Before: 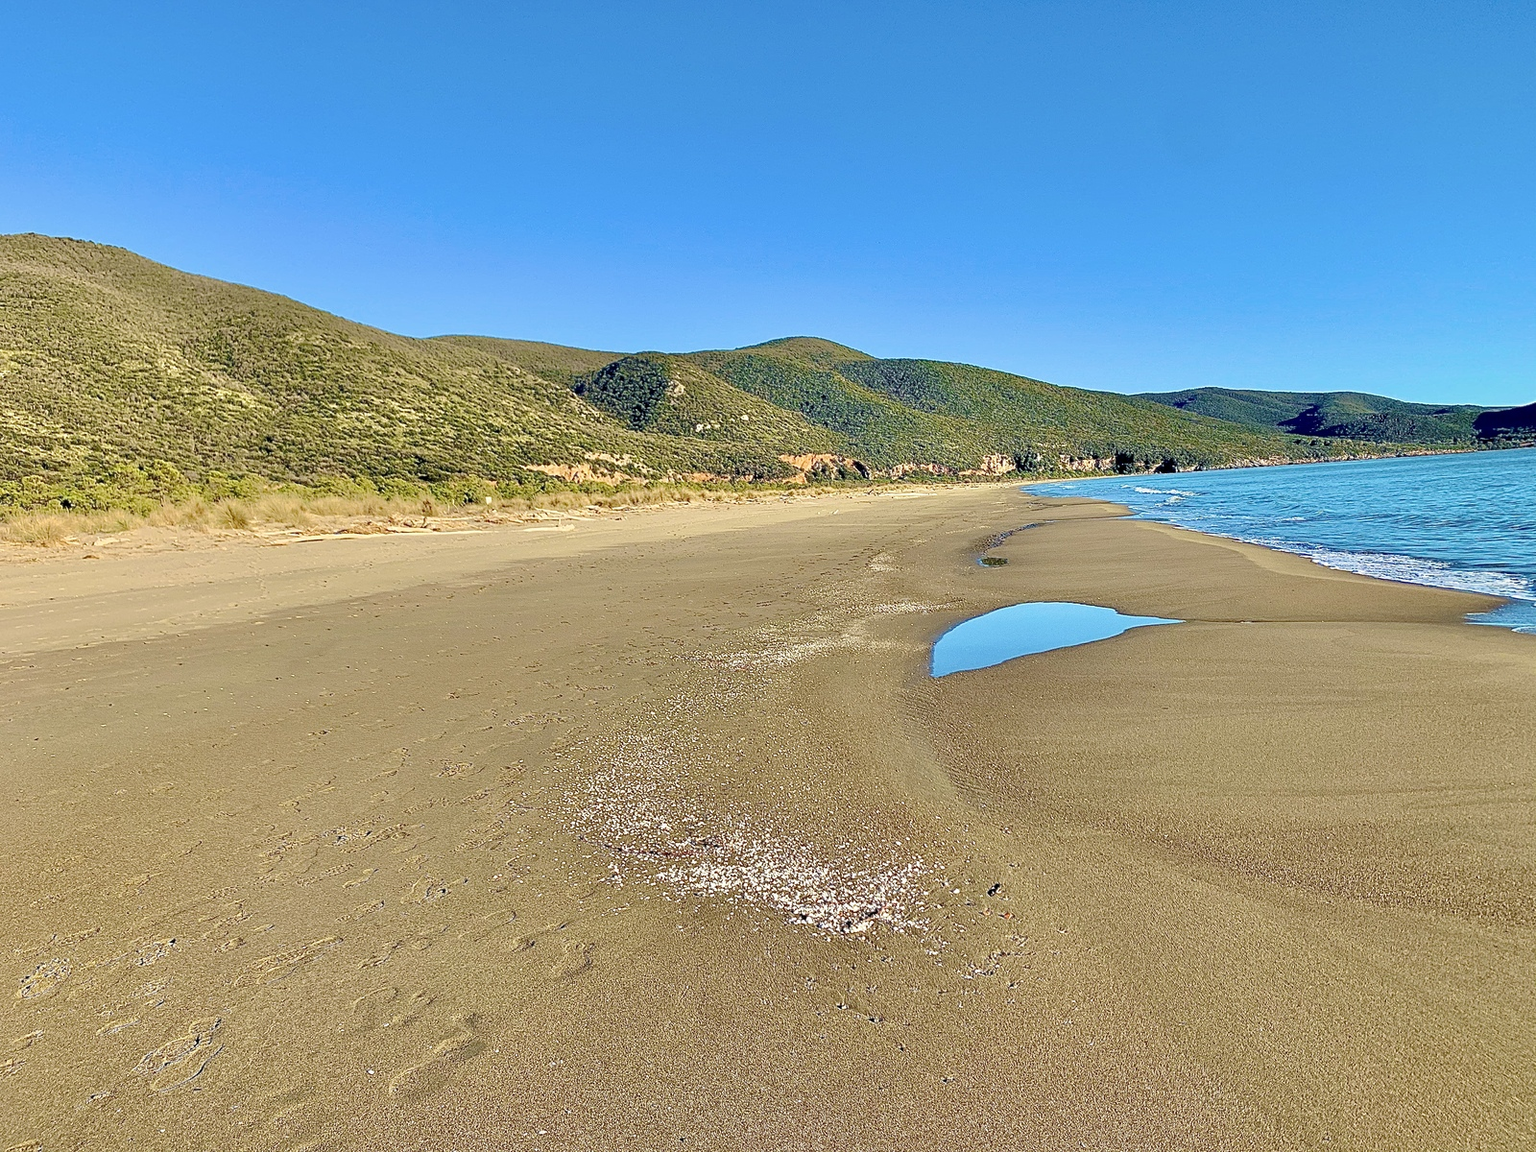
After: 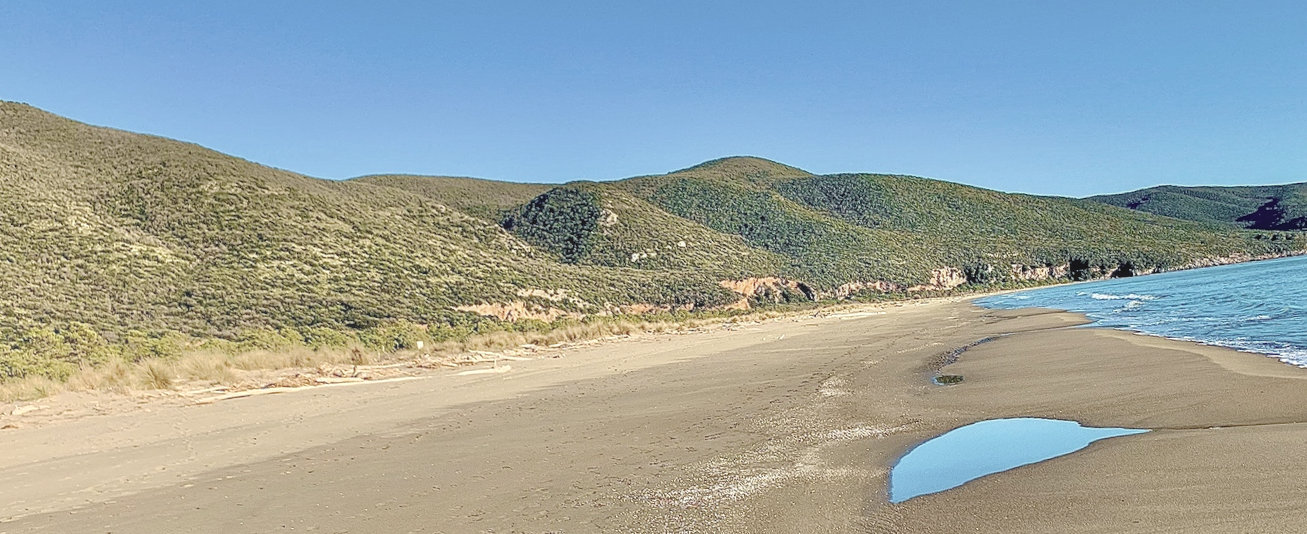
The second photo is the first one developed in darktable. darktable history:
bloom: size 38%, threshold 95%, strength 30%
contrast brightness saturation: contrast -0.05, saturation -0.41
local contrast: on, module defaults
rotate and perspective: rotation -3.18°, automatic cropping off
crop: left 7.036%, top 18.398%, right 14.379%, bottom 40.043%
